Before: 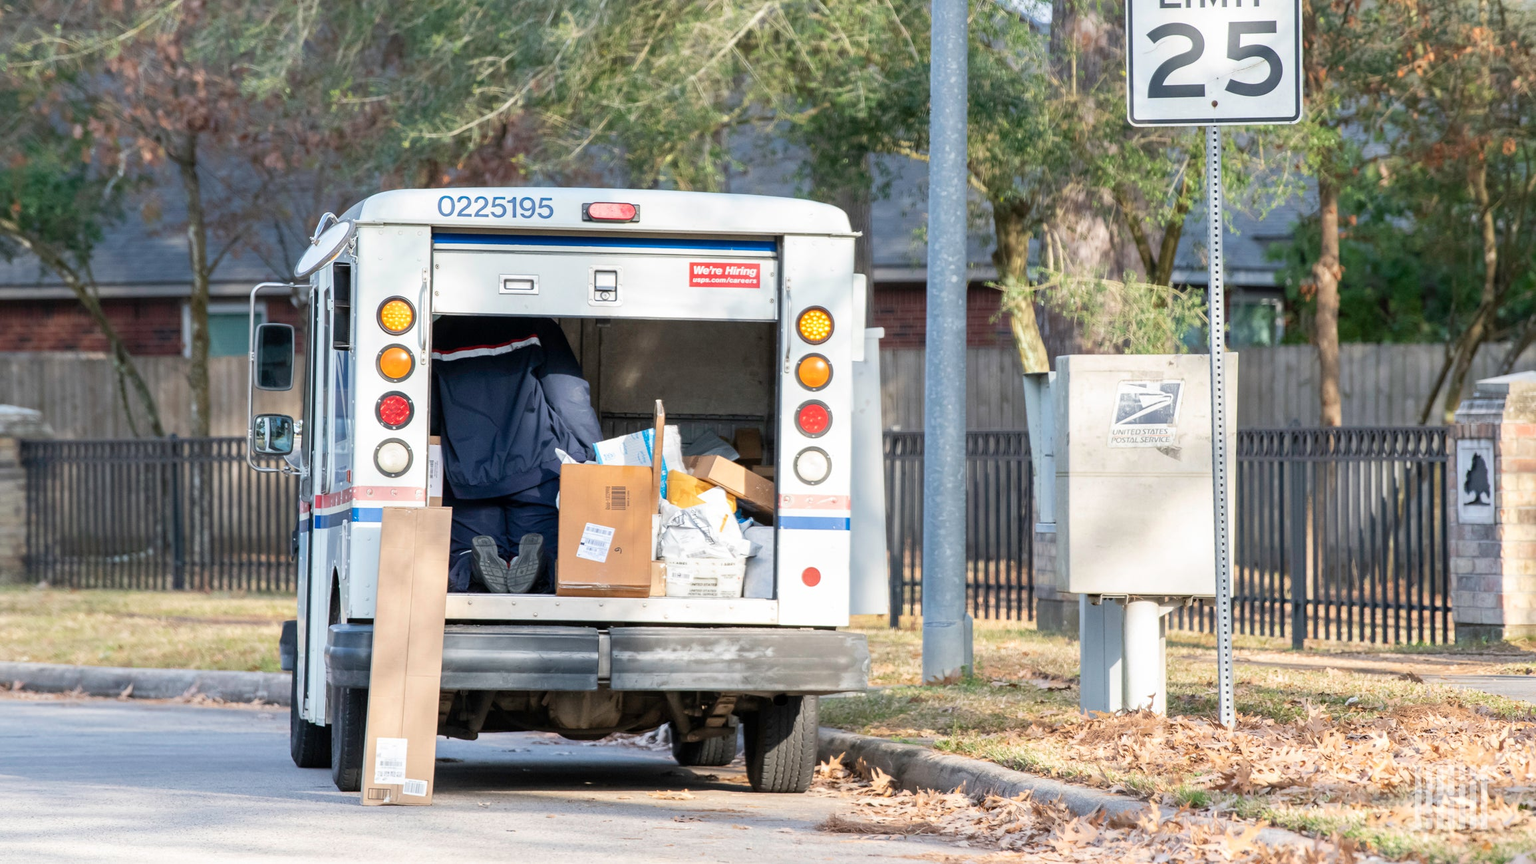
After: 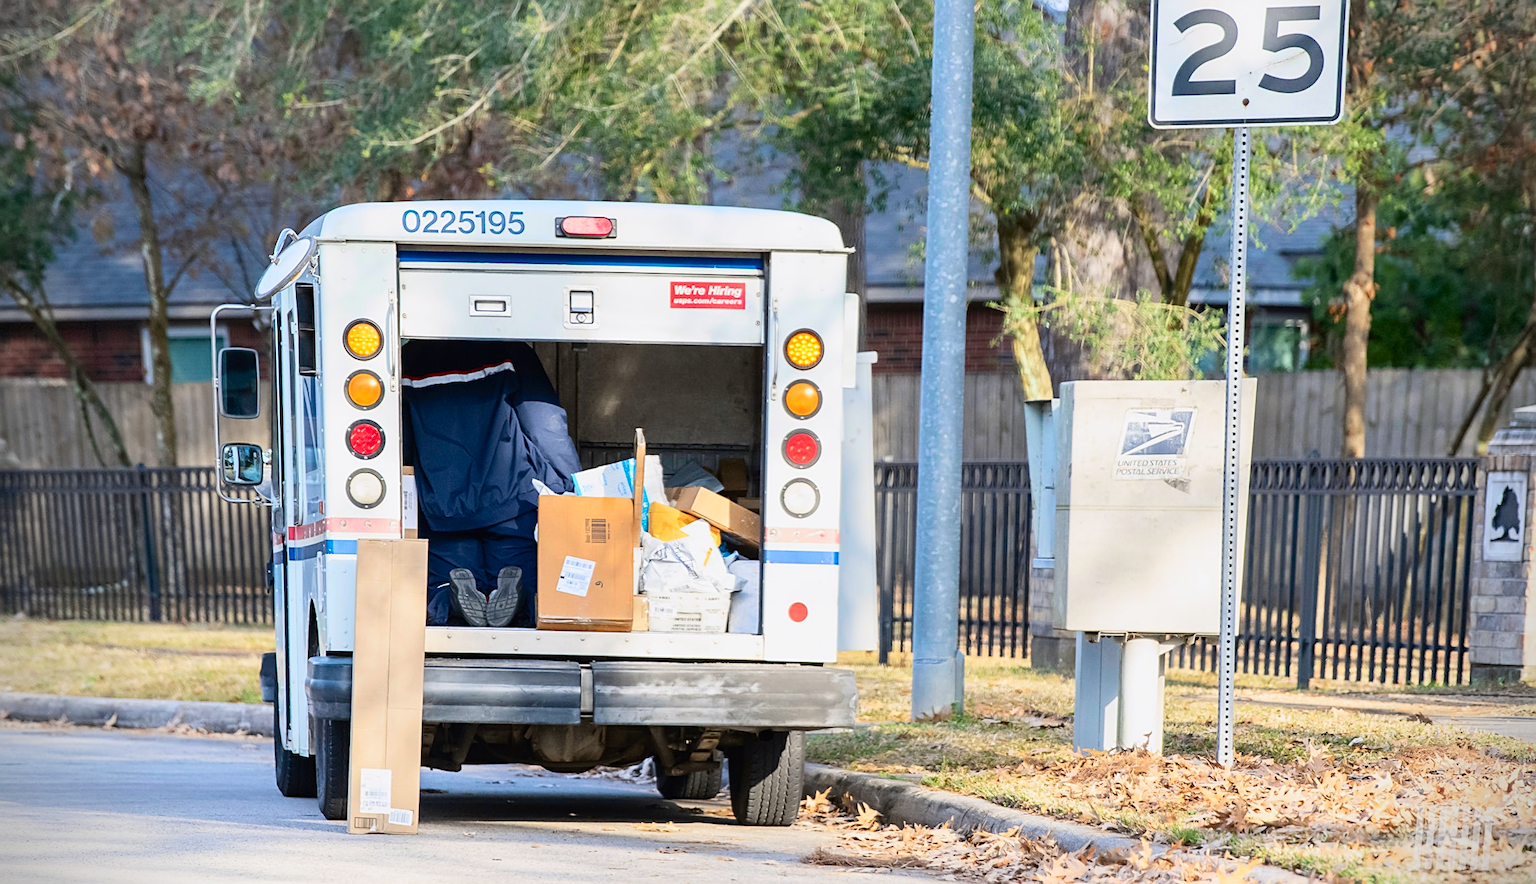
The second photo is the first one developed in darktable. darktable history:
sharpen: on, module defaults
vignetting: dithering 8-bit output, unbound false
tone curve: curves: ch0 [(0, 0.011) (0.139, 0.106) (0.295, 0.271) (0.499, 0.523) (0.739, 0.782) (0.857, 0.879) (1, 0.967)]; ch1 [(0, 0) (0.272, 0.249) (0.388, 0.385) (0.469, 0.456) (0.495, 0.497) (0.524, 0.518) (0.602, 0.623) (0.725, 0.779) (1, 1)]; ch2 [(0, 0) (0.125, 0.089) (0.353, 0.329) (0.443, 0.408) (0.502, 0.499) (0.548, 0.549) (0.608, 0.635) (1, 1)], color space Lab, independent channels, preserve colors none
rotate and perspective: rotation 0.074°, lens shift (vertical) 0.096, lens shift (horizontal) -0.041, crop left 0.043, crop right 0.952, crop top 0.024, crop bottom 0.979
